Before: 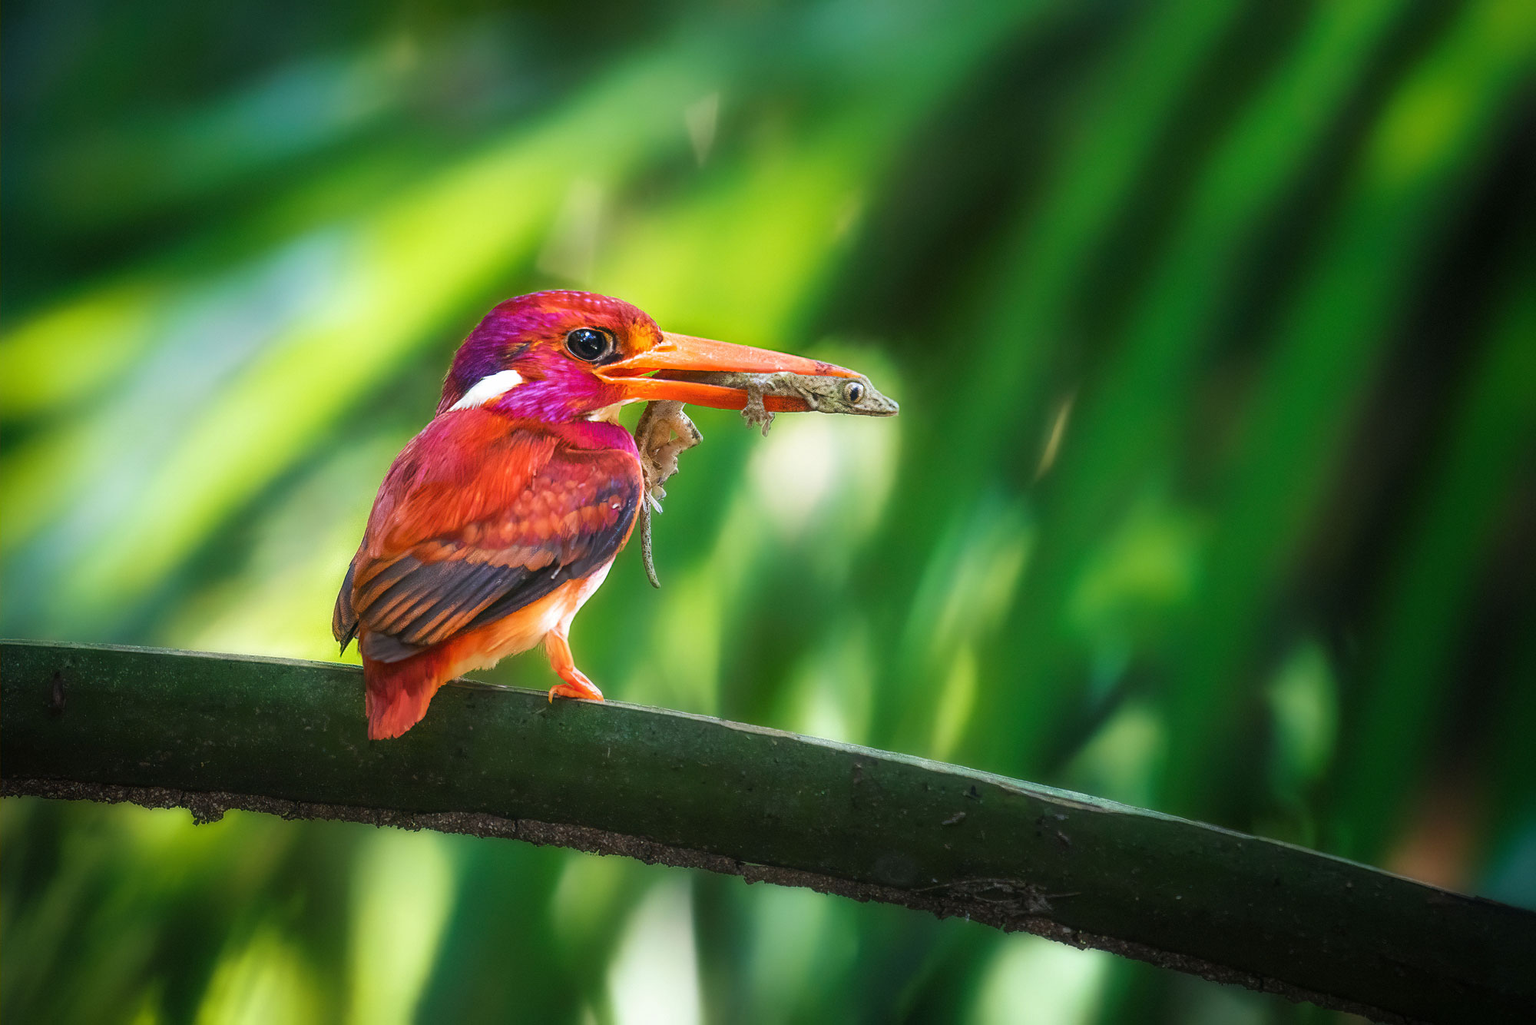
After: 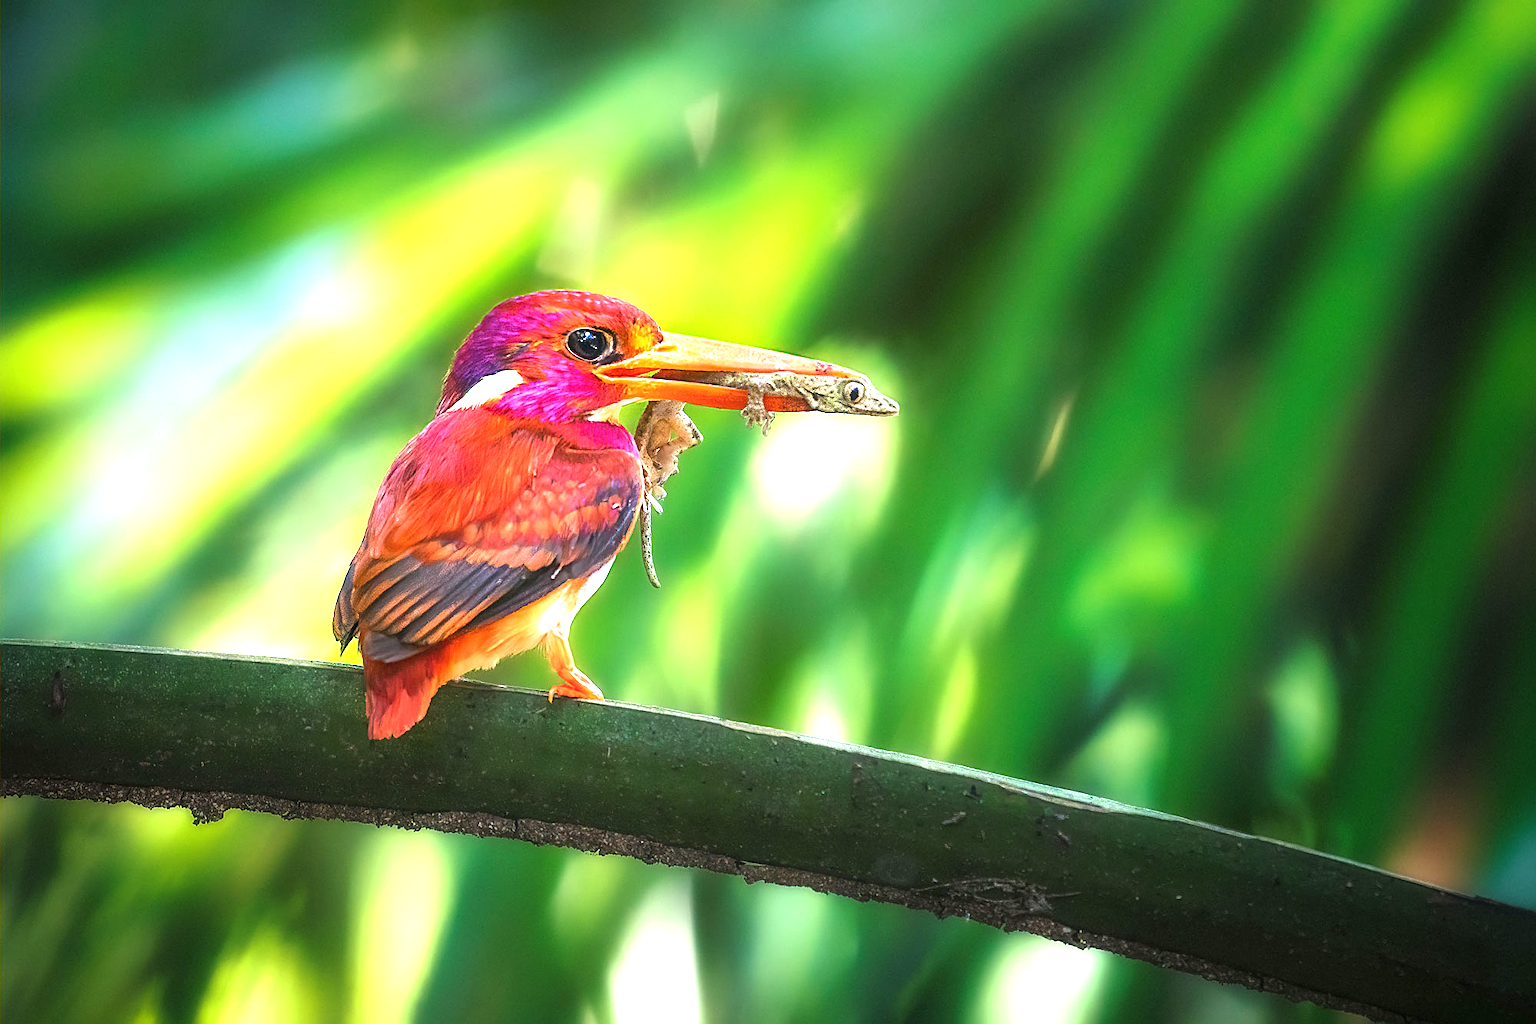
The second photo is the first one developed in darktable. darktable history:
exposure: black level correction 0, exposure 1.125 EV, compensate exposure bias true, compensate highlight preservation false
sharpen: on, module defaults
